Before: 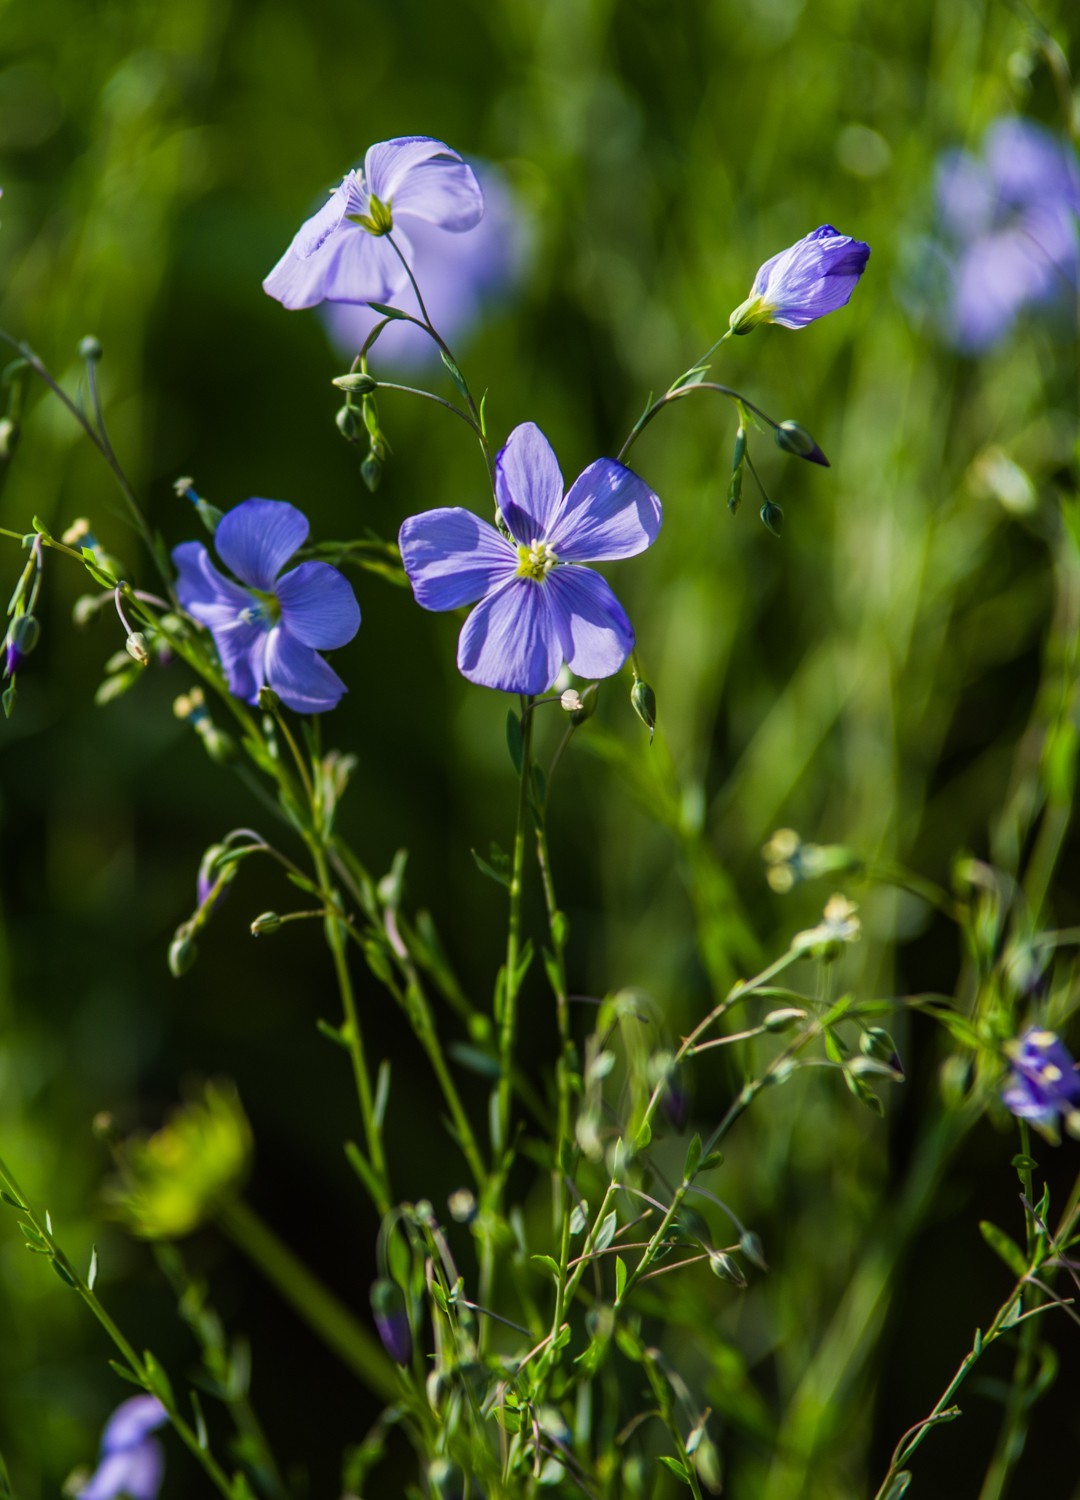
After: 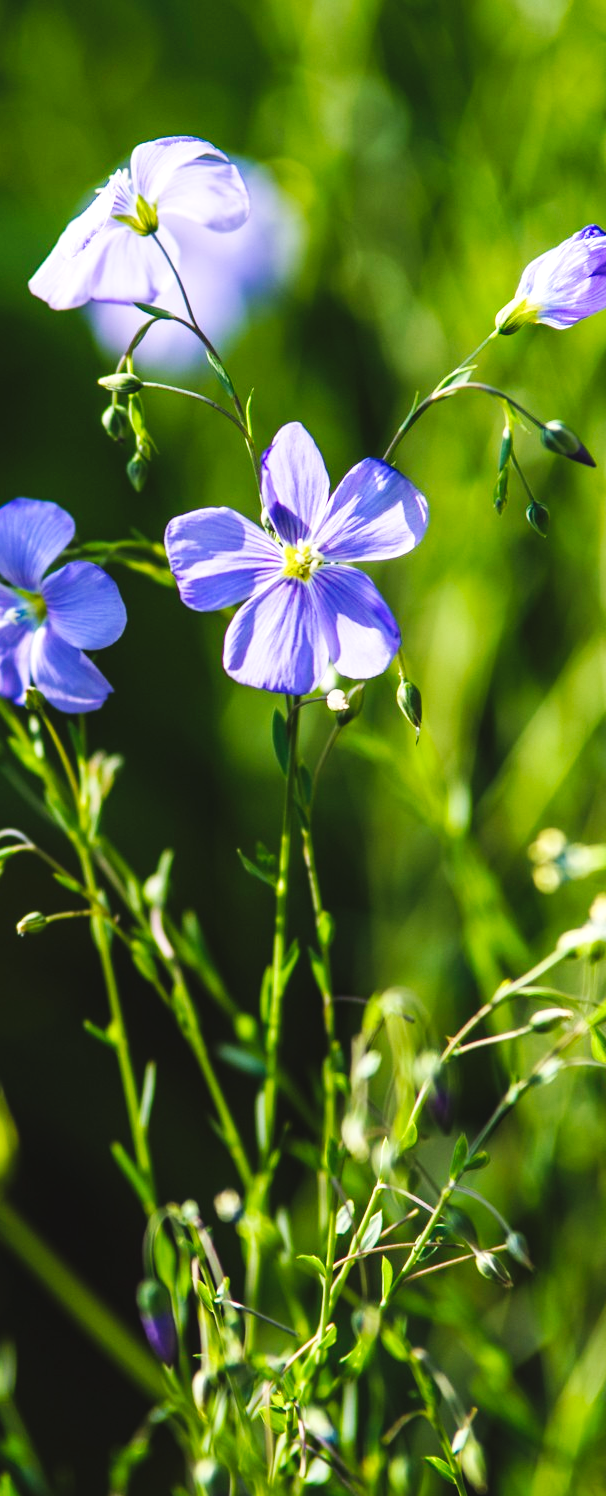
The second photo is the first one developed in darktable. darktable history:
exposure: black level correction -0.005, exposure 0.622 EV, compensate highlight preservation false
crop: left 21.674%, right 22.086%
base curve: curves: ch0 [(0, 0) (0.032, 0.025) (0.121, 0.166) (0.206, 0.329) (0.605, 0.79) (1, 1)], preserve colors none
